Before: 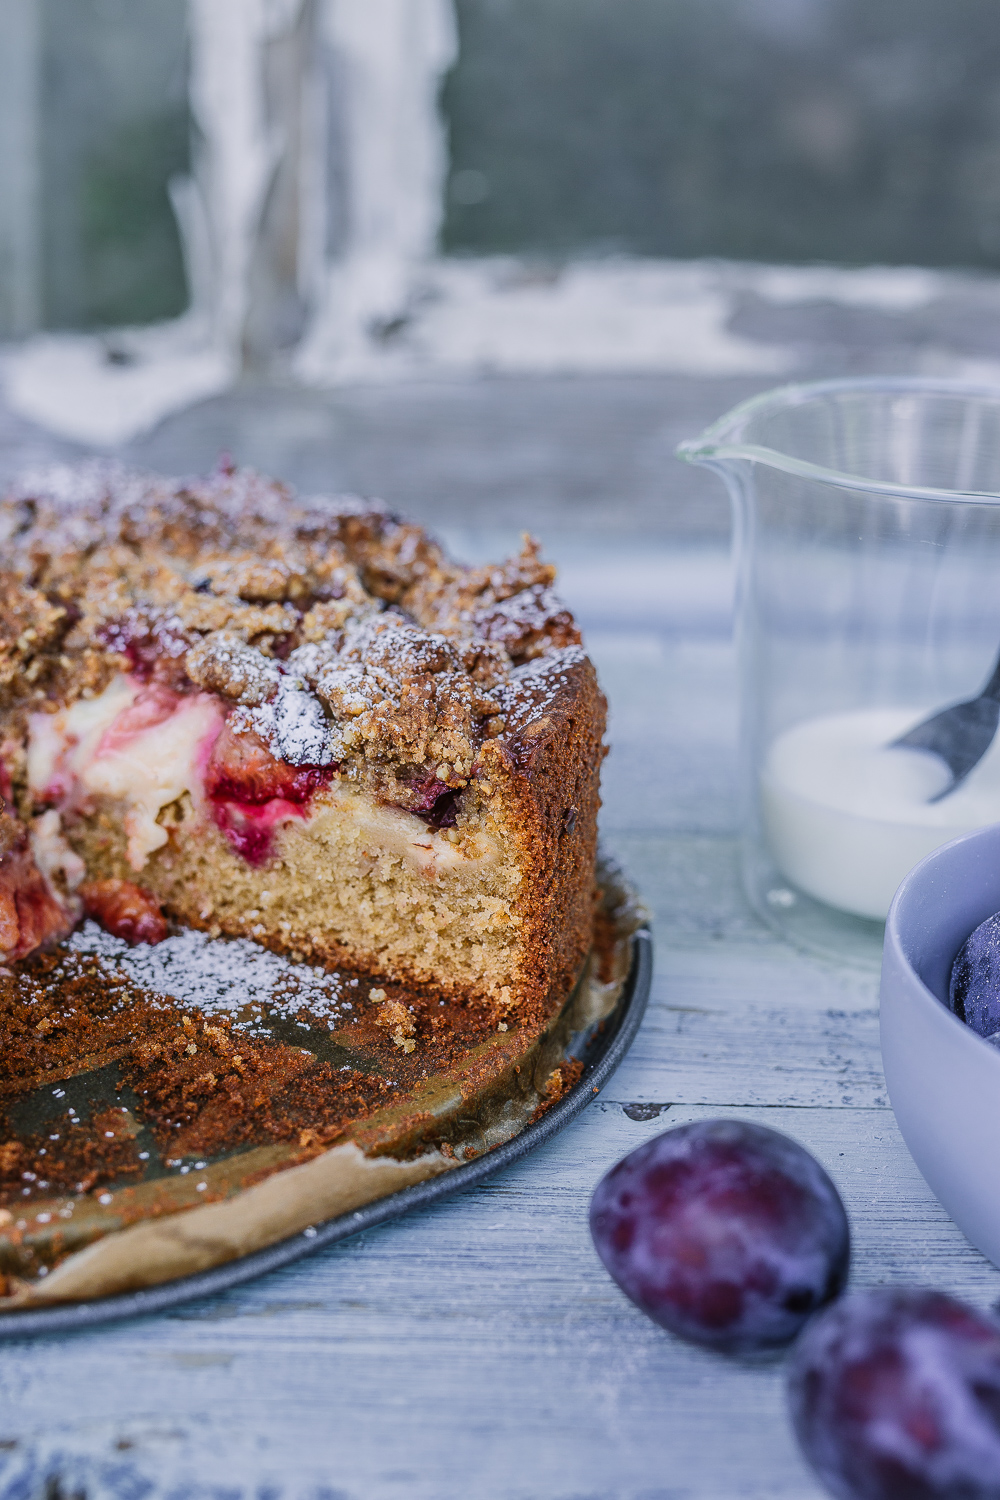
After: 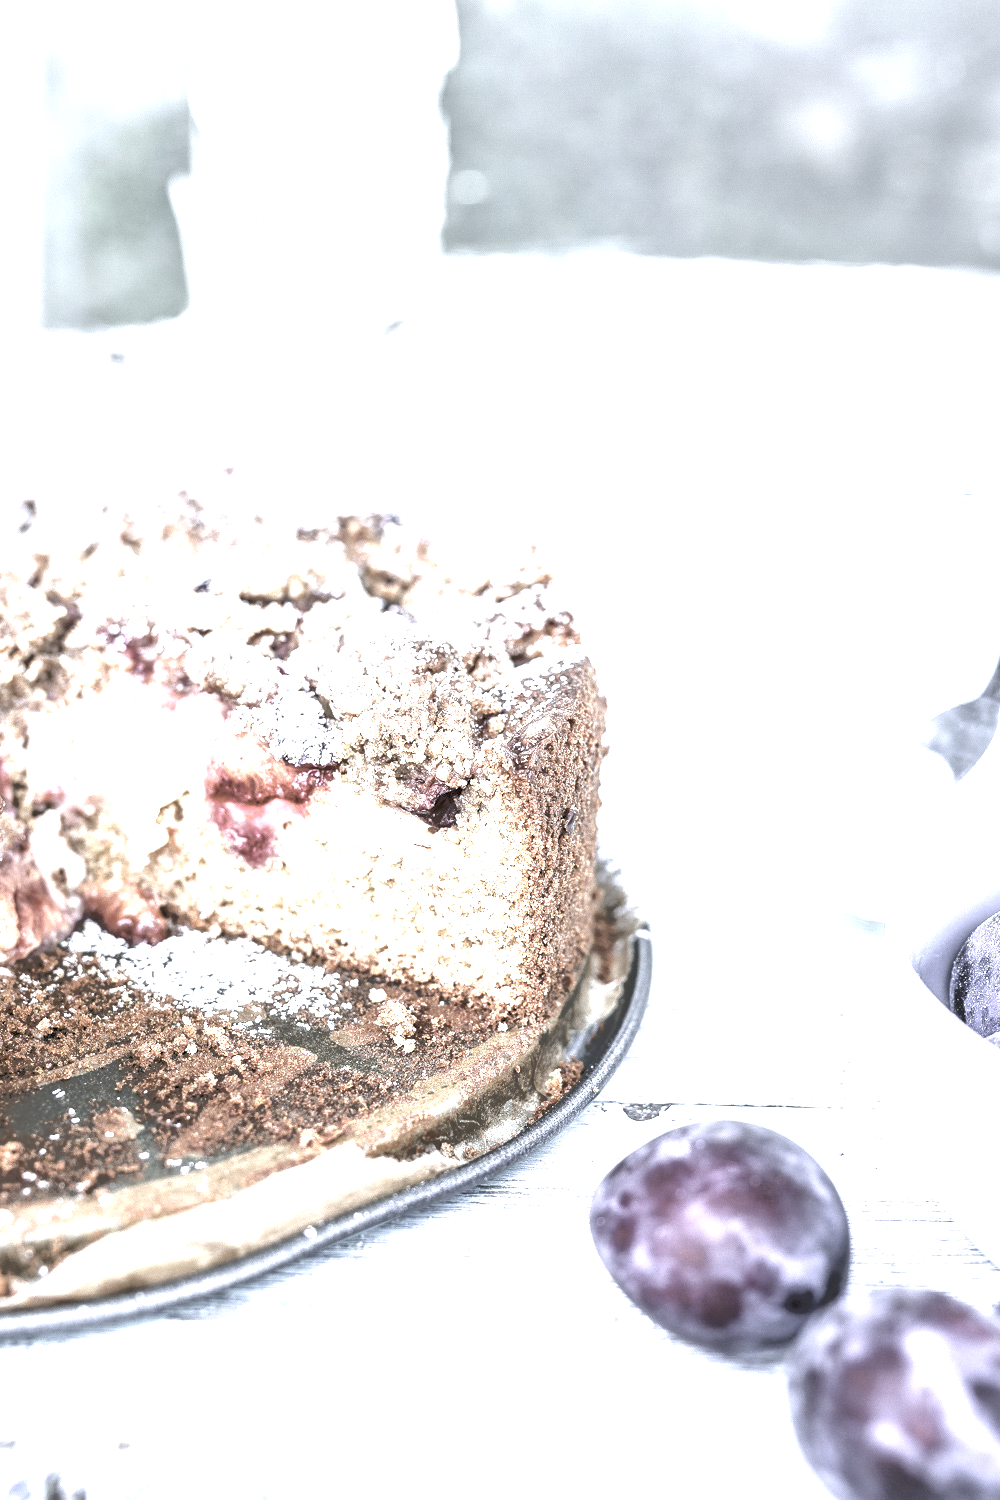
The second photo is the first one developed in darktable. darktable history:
tone equalizer: -8 EV -0.528 EV, -7 EV -0.319 EV, -6 EV -0.083 EV, -5 EV 0.413 EV, -4 EV 0.985 EV, -3 EV 0.791 EV, -2 EV -0.01 EV, -1 EV 0.14 EV, +0 EV -0.012 EV, smoothing 1
exposure: black level correction 0.001, exposure 2.607 EV, compensate exposure bias true, compensate highlight preservation false
color correction: saturation 0.3
white balance: red 0.976, blue 1.04
